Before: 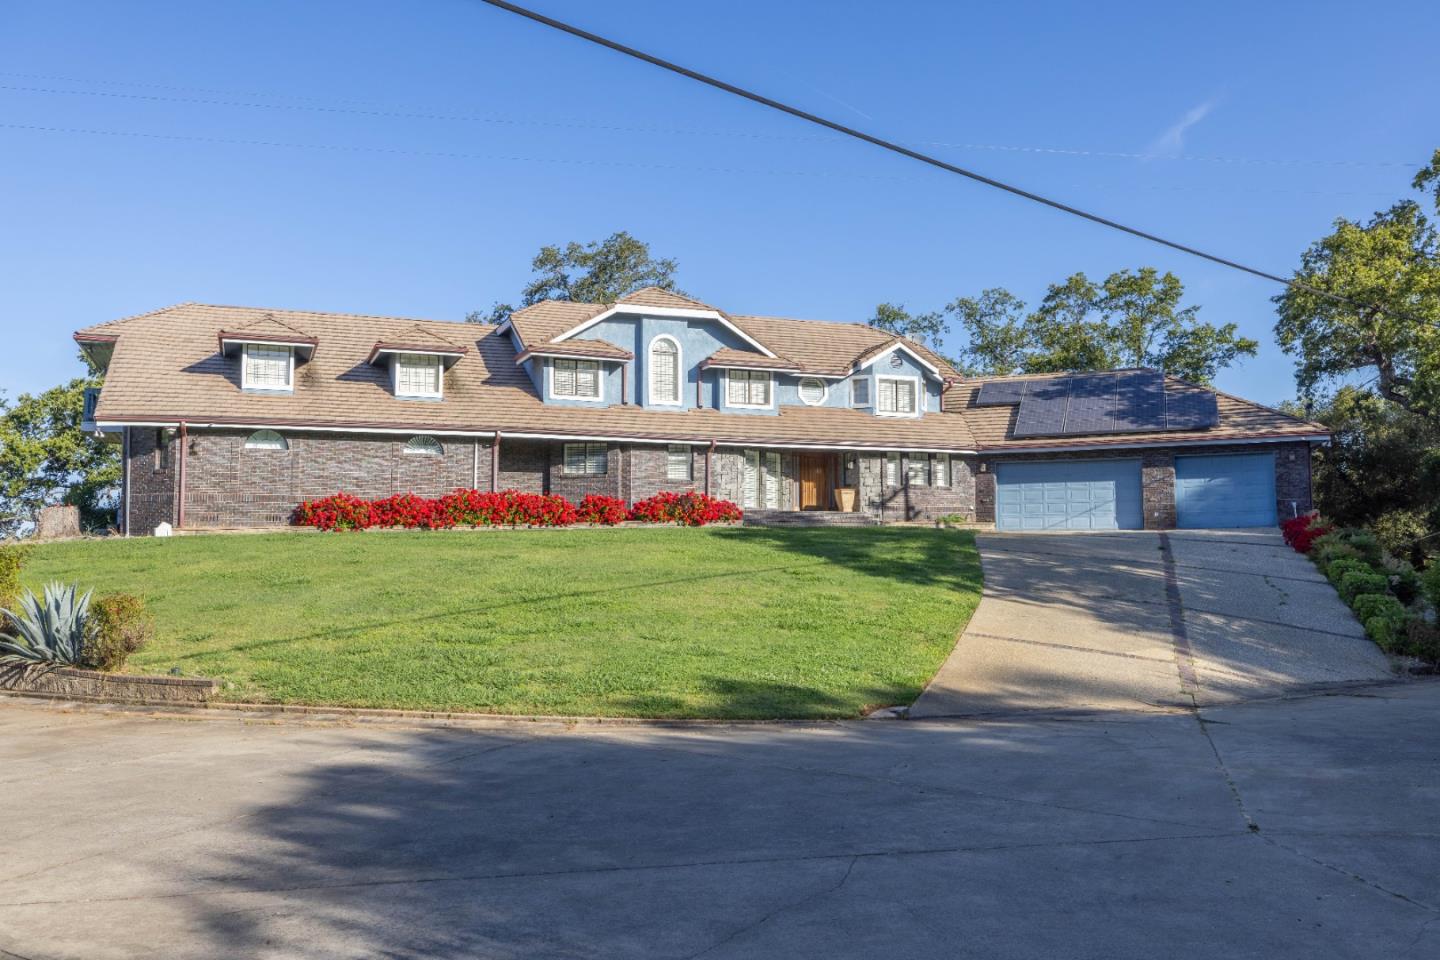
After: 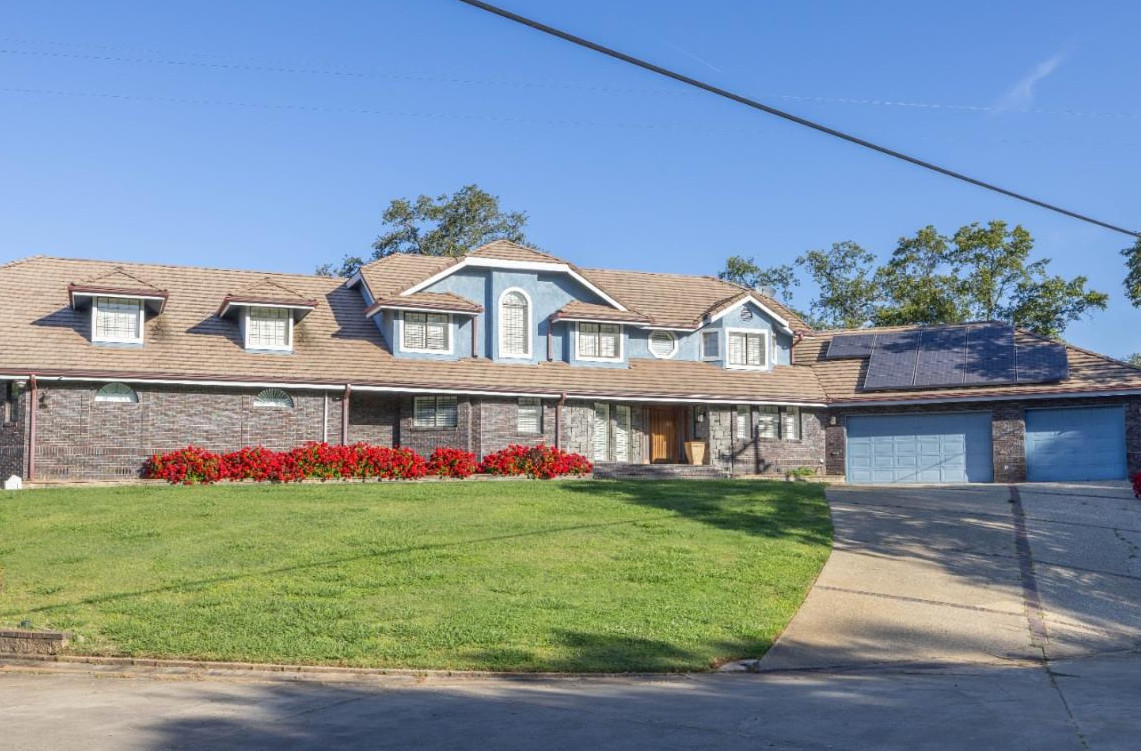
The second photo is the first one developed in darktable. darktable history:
crop and rotate: left 10.423%, top 4.991%, right 10.314%, bottom 16.741%
